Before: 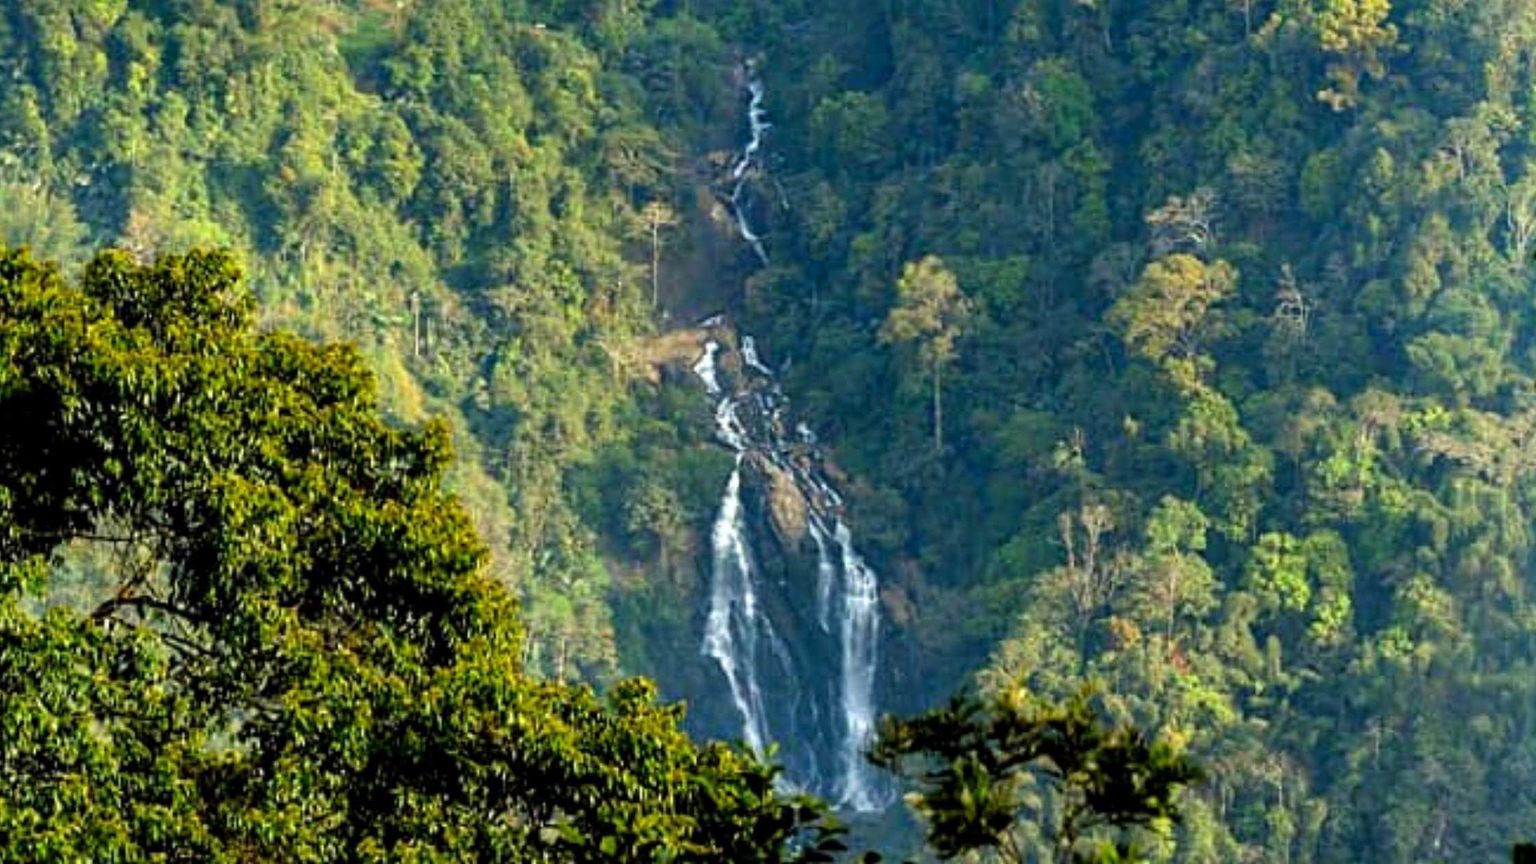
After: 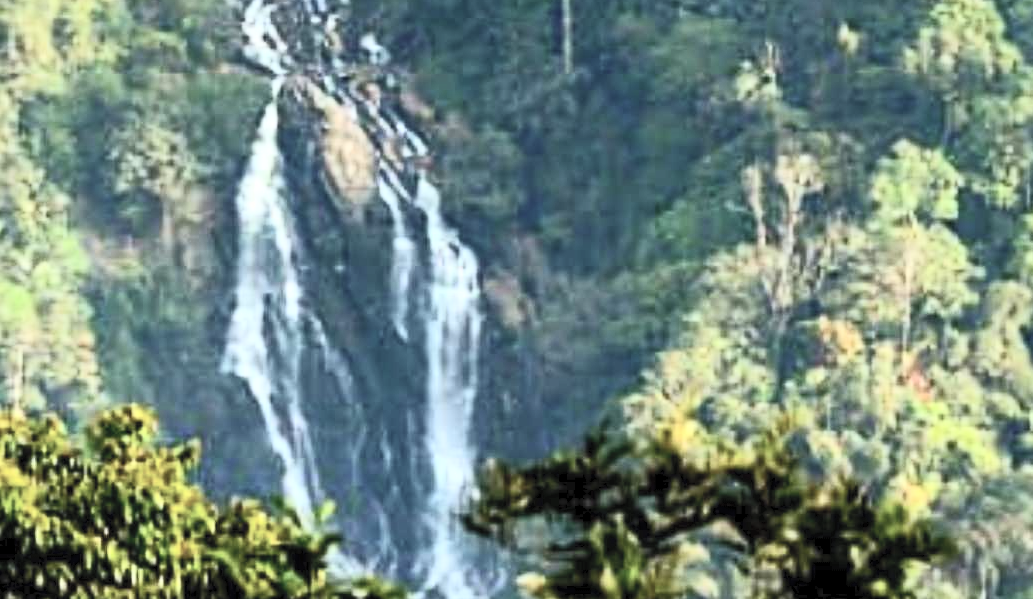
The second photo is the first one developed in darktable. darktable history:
contrast brightness saturation: contrast 0.418, brightness 0.564, saturation -0.206
crop: left 35.795%, top 46.257%, right 18.072%, bottom 6.179%
